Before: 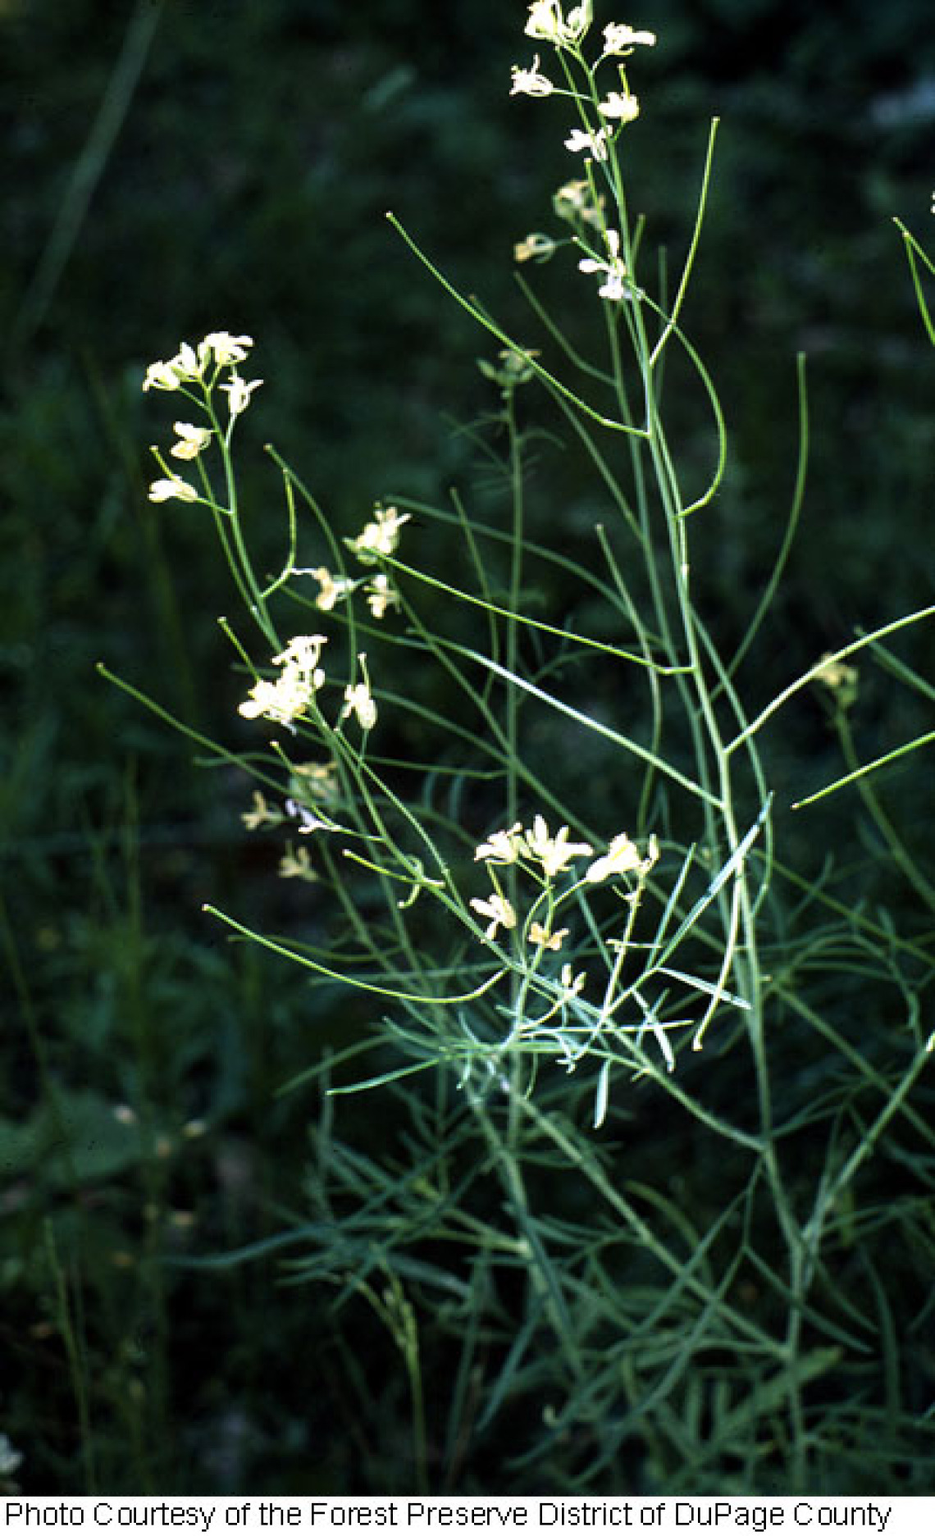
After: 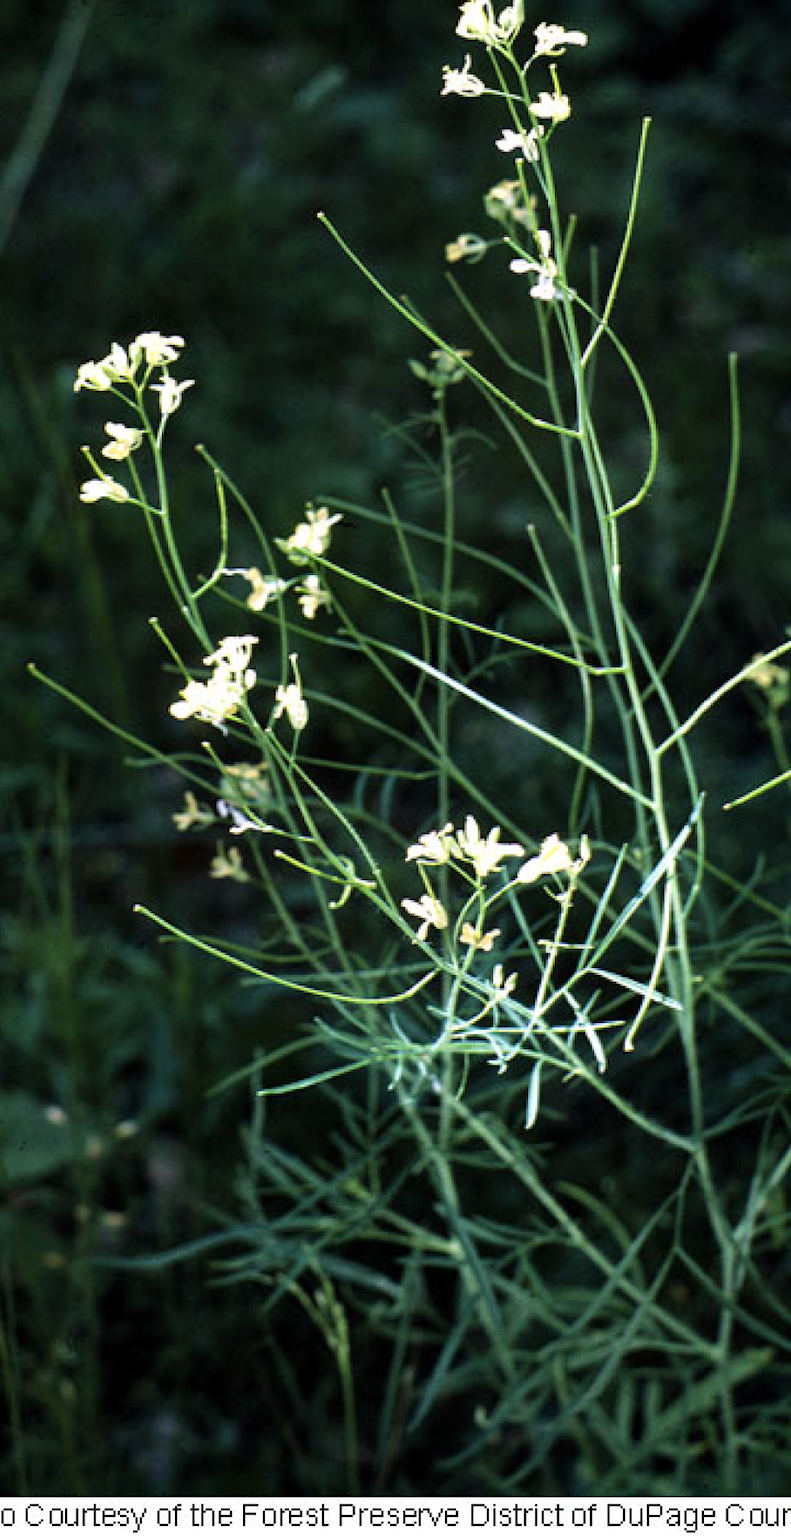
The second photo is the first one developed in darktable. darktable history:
crop: left 7.432%, right 7.861%
shadows and highlights: shadows 24.84, highlights -47.96, soften with gaussian
